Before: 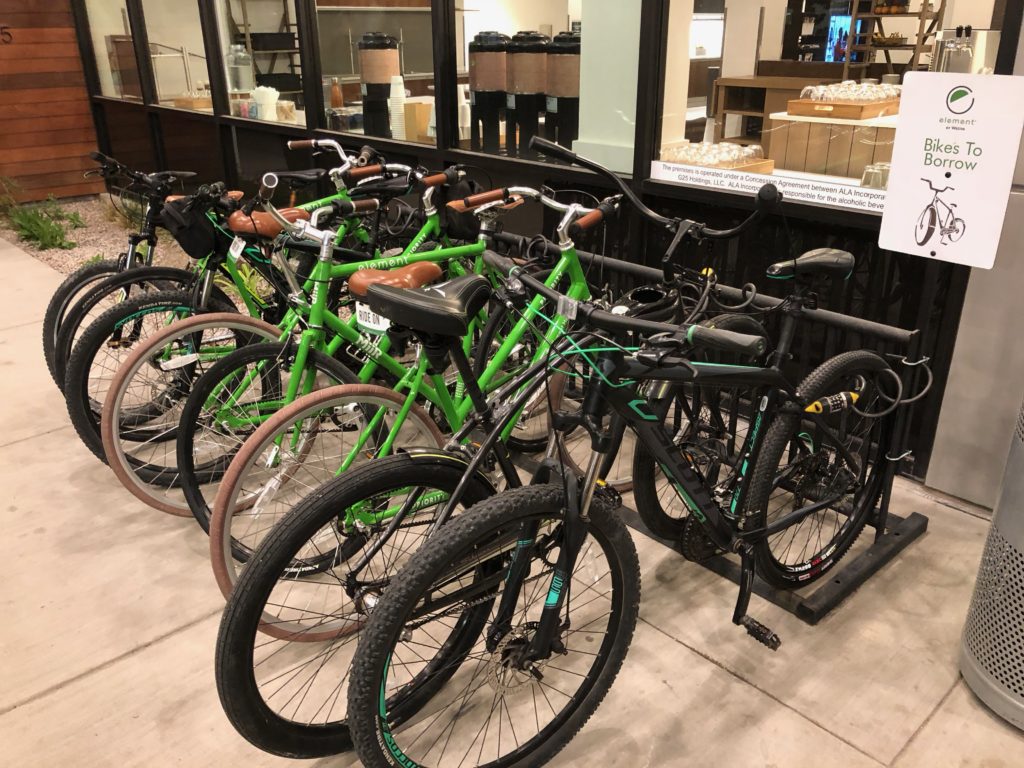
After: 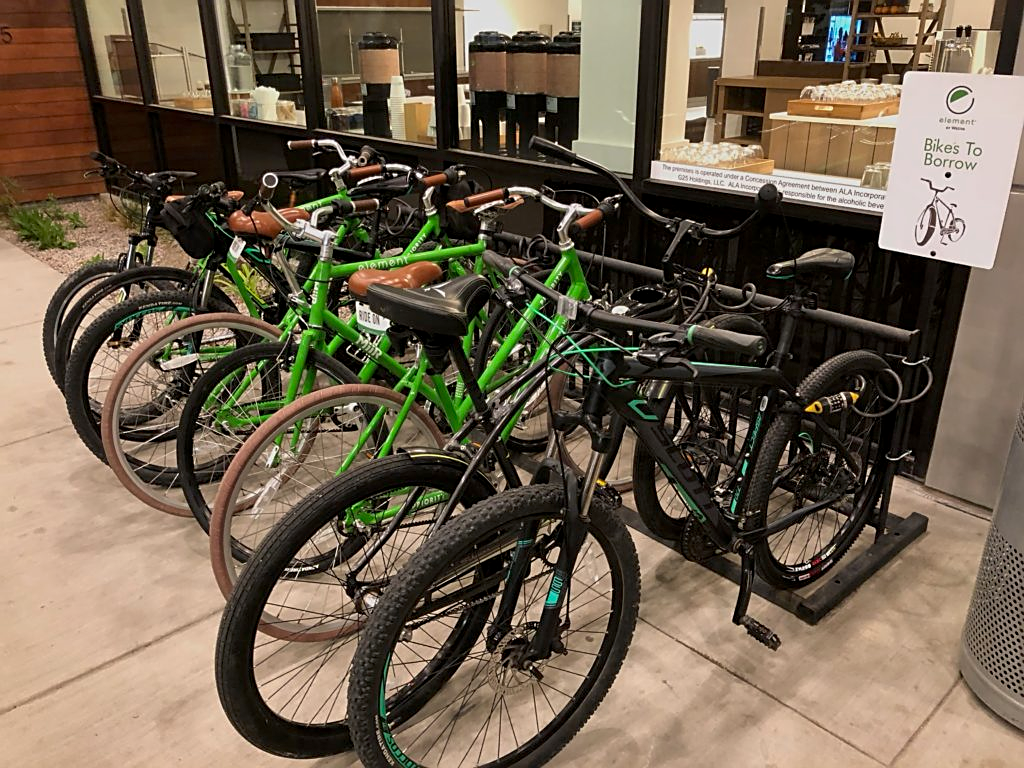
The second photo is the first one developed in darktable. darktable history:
rotate and perspective: automatic cropping off
sharpen: on, module defaults
shadows and highlights: radius 121.13, shadows 21.4, white point adjustment -9.72, highlights -14.39, soften with gaussian
